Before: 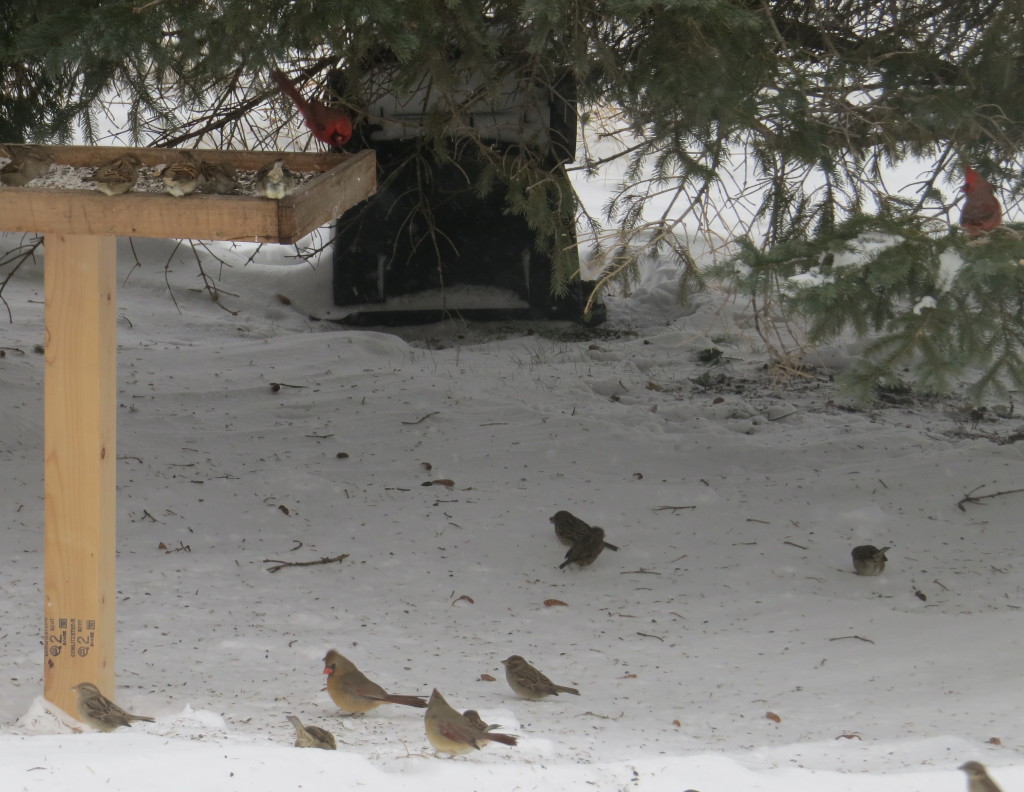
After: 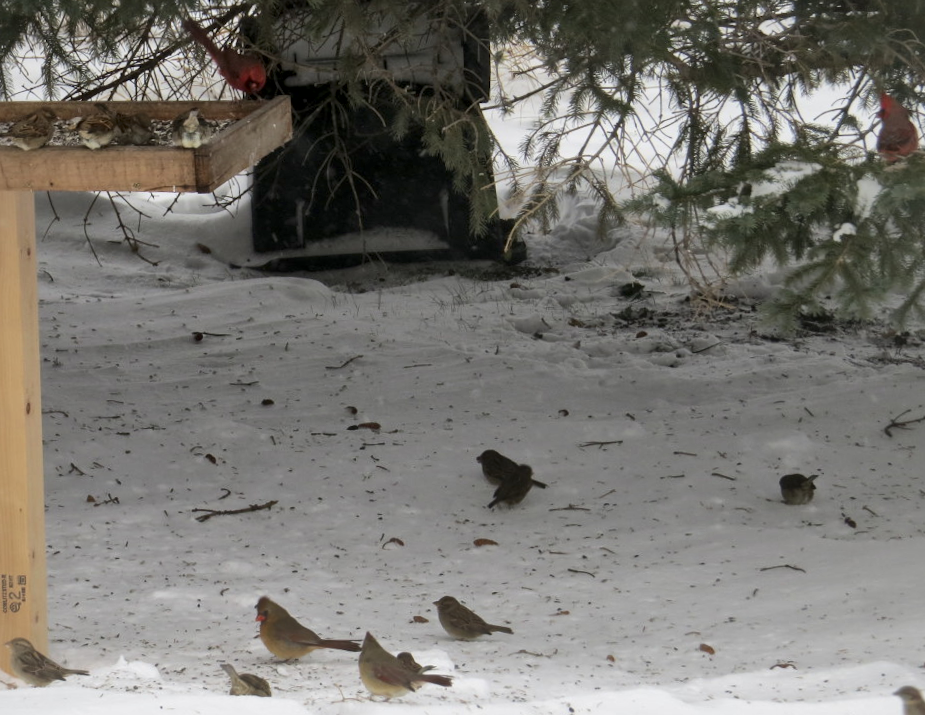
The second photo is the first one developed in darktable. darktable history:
crop and rotate: angle 1.96°, left 5.673%, top 5.673%
local contrast: mode bilateral grid, contrast 20, coarseness 50, detail 171%, midtone range 0.2
